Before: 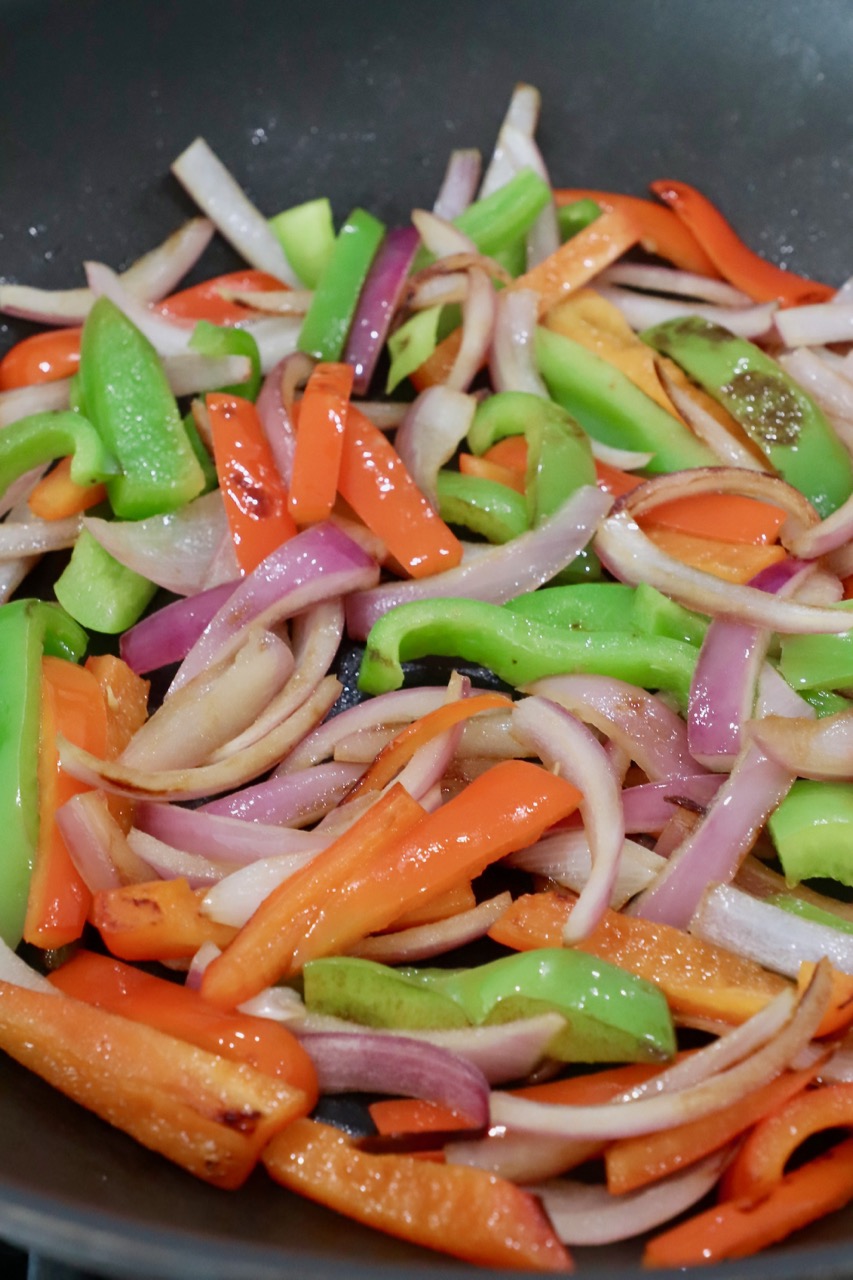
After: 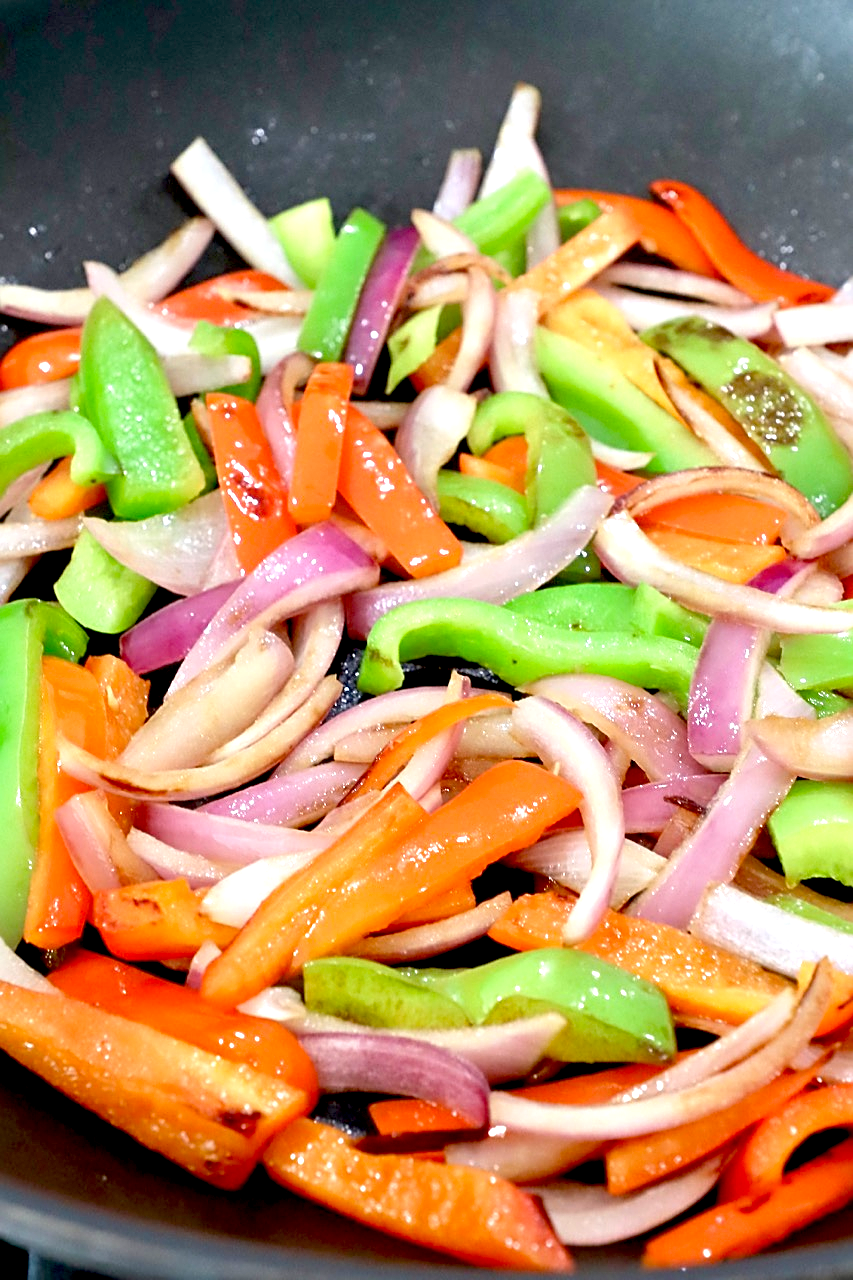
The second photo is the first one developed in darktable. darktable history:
sharpen: on, module defaults
exposure: black level correction 0.01, exposure 1 EV, compensate highlight preservation false
